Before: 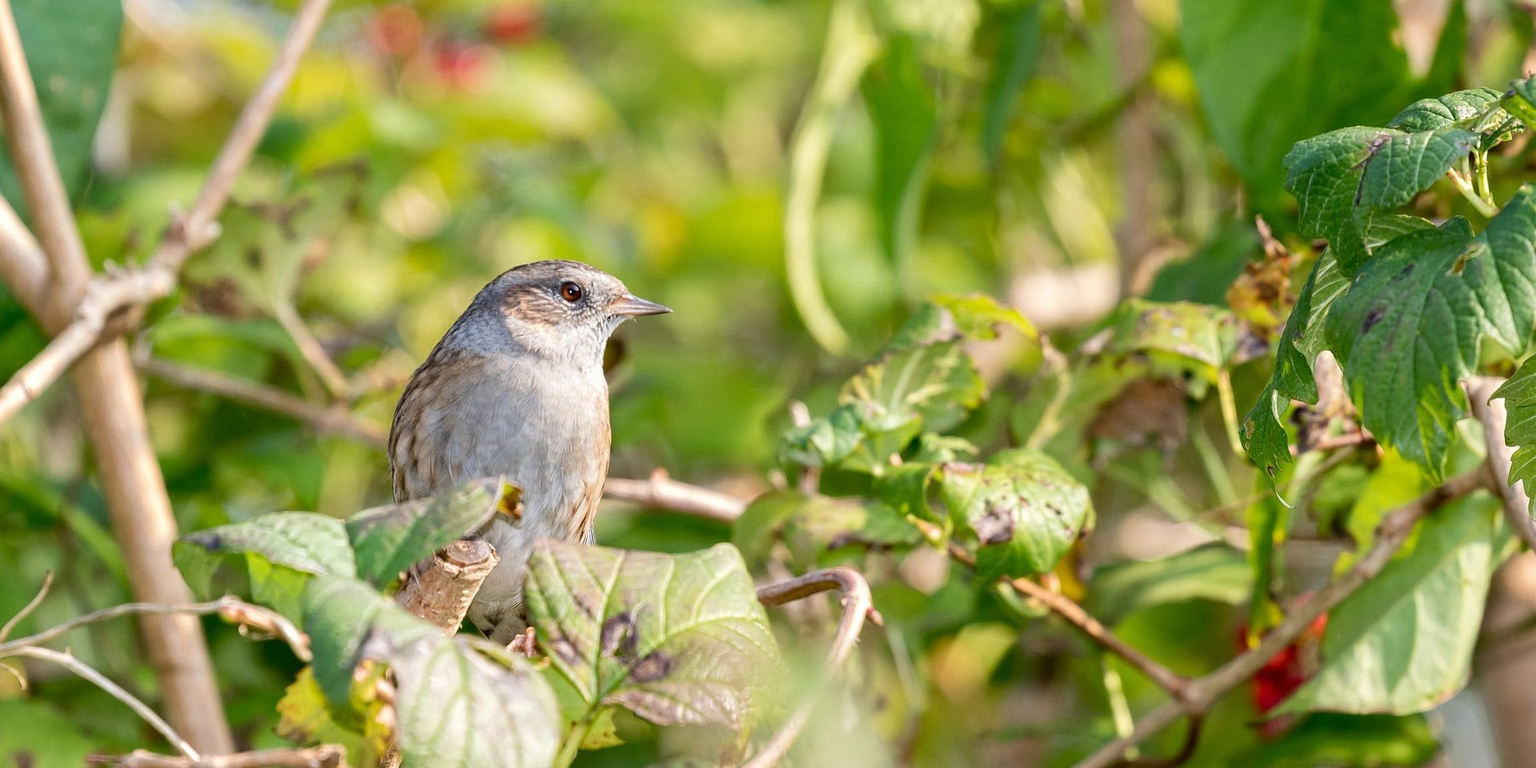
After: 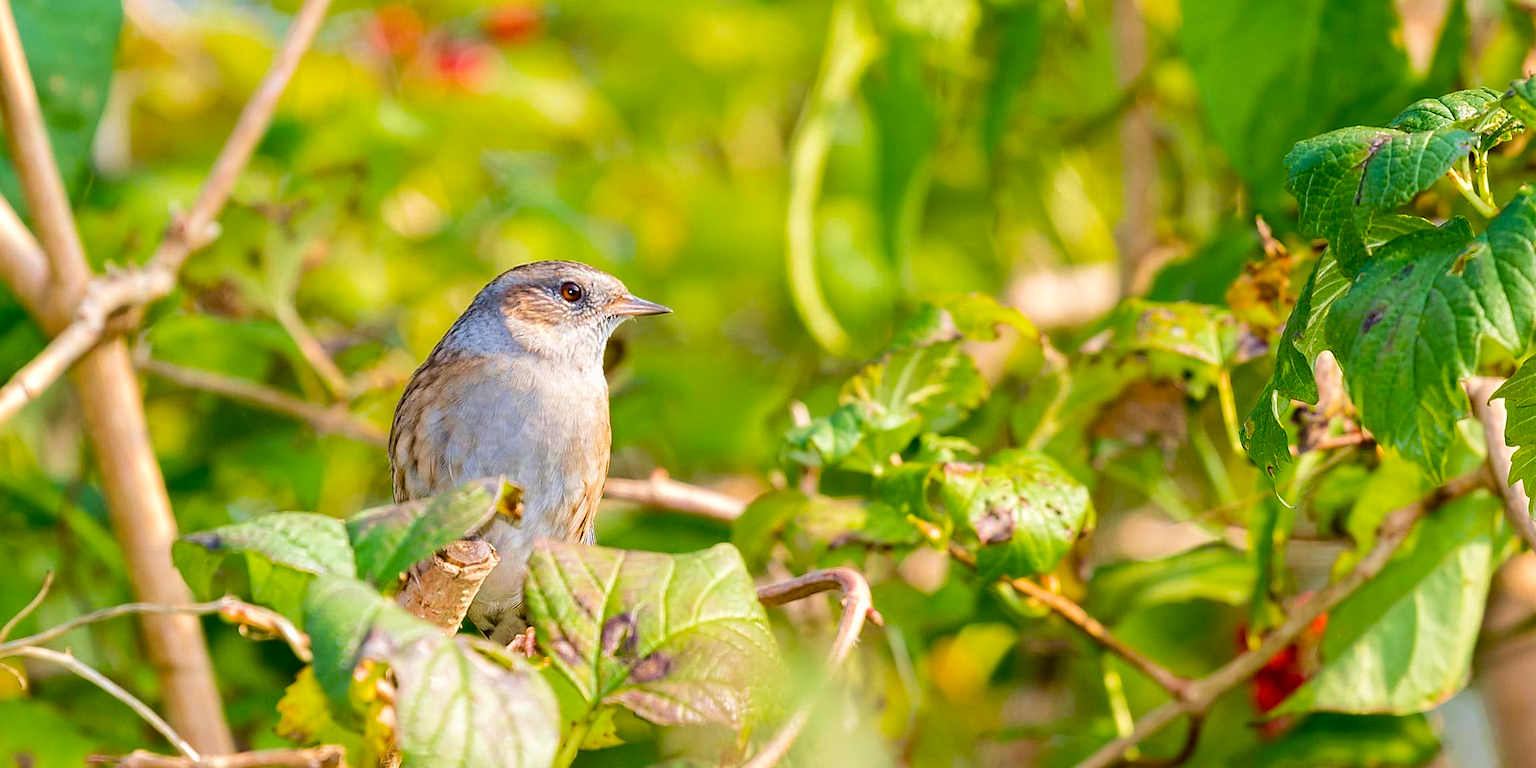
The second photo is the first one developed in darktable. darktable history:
sharpen: radius 1.429, amount 0.395, threshold 1.4
color balance rgb: linear chroma grading › global chroma 9.862%, perceptual saturation grading › global saturation 30.995%, perceptual brilliance grading › mid-tones 9.442%, perceptual brilliance grading › shadows 15.29%
velvia: on, module defaults
